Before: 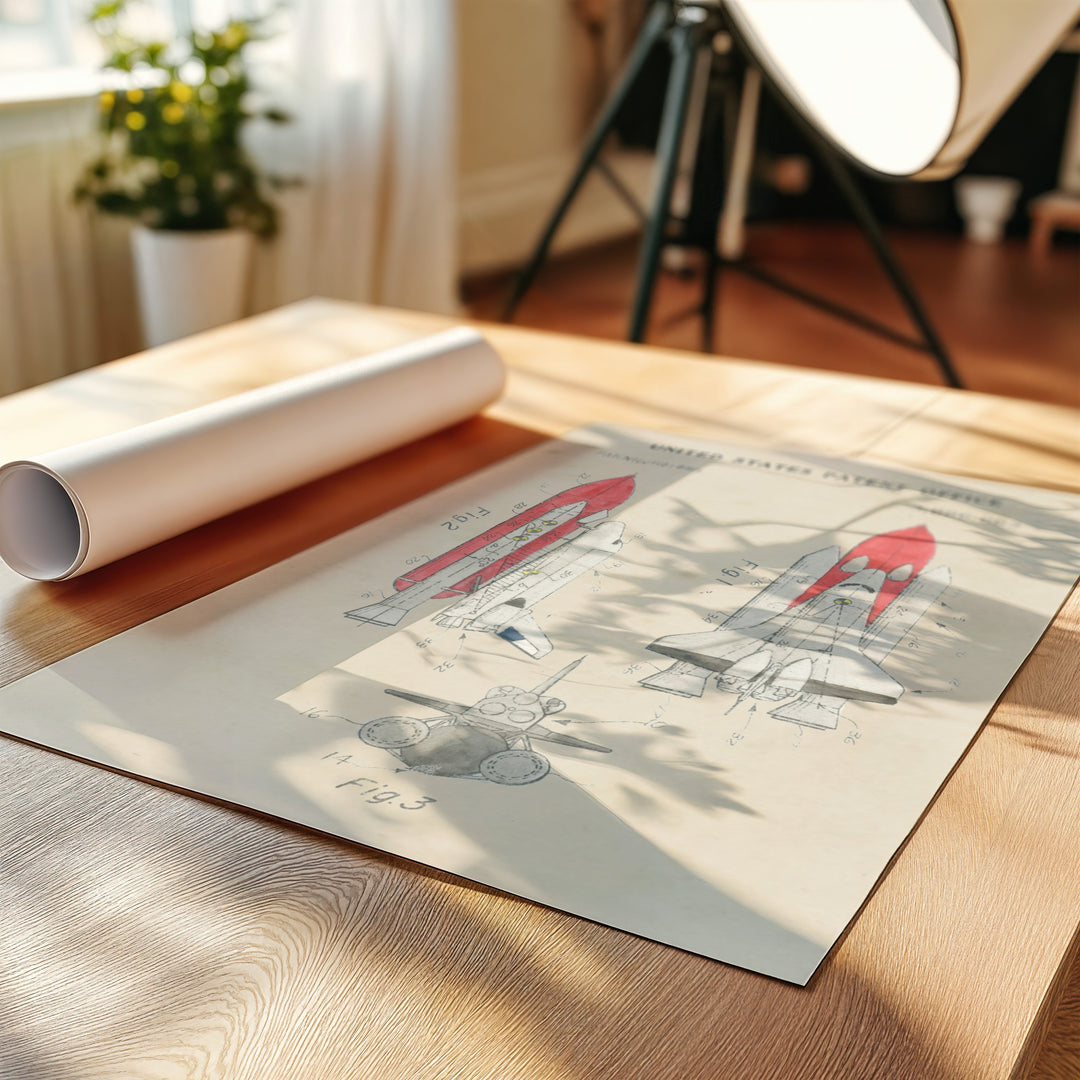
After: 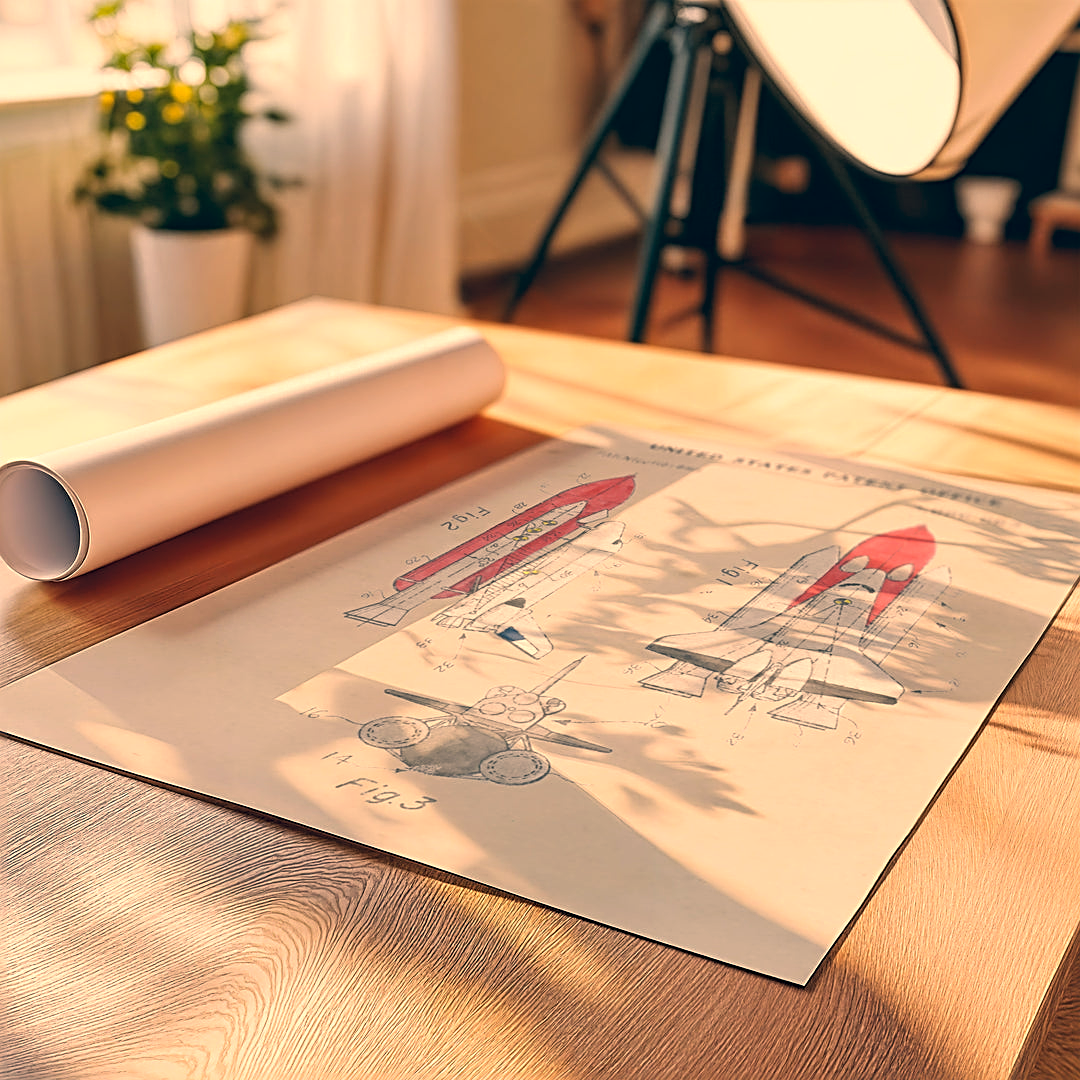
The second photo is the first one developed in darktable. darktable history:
color correction: highlights a* 10.32, highlights b* 14.66, shadows a* -9.59, shadows b* -15.02
sharpen: radius 2.543, amount 0.636
white balance: red 1.127, blue 0.943
